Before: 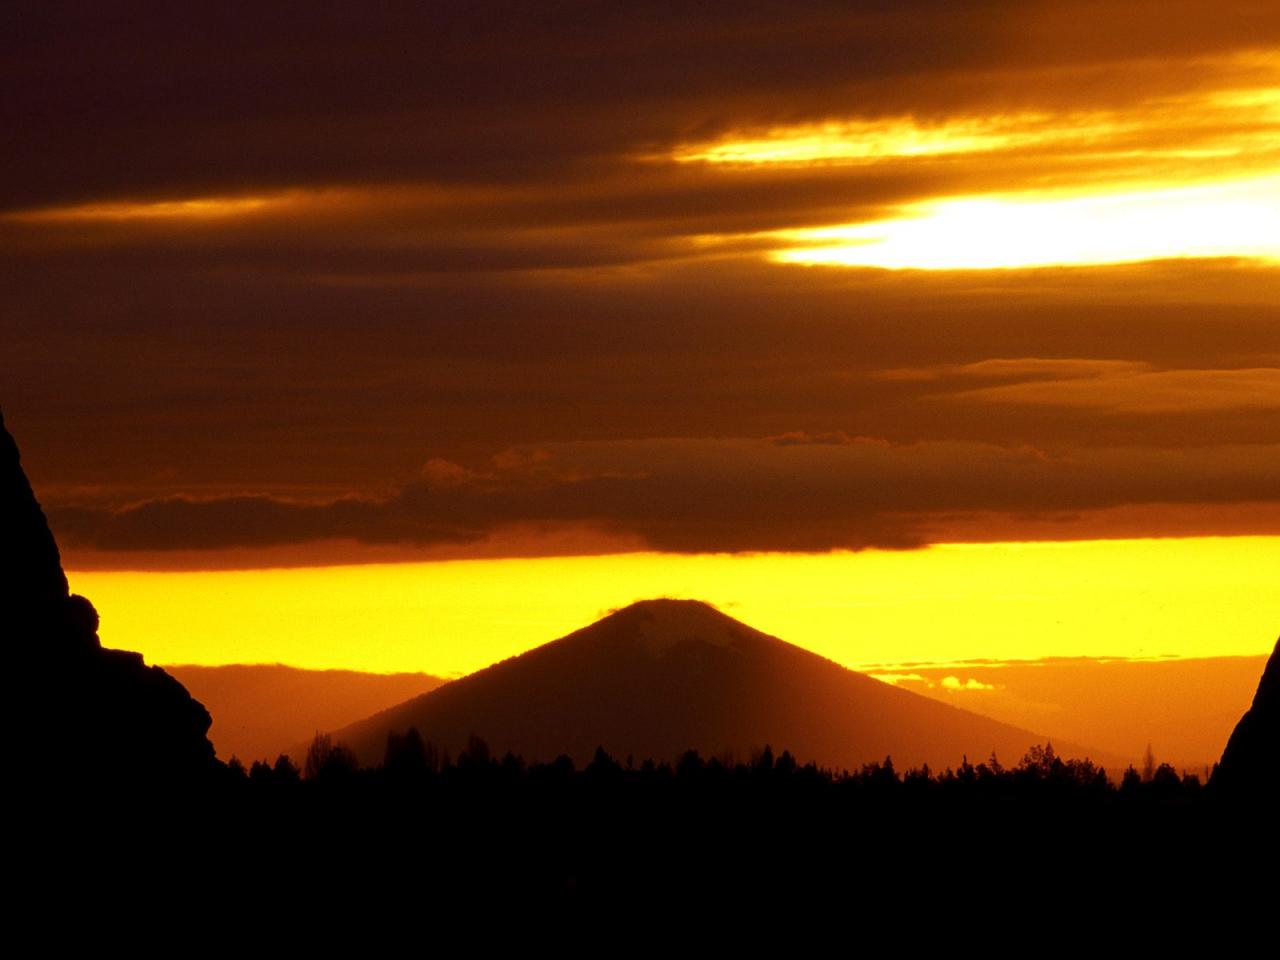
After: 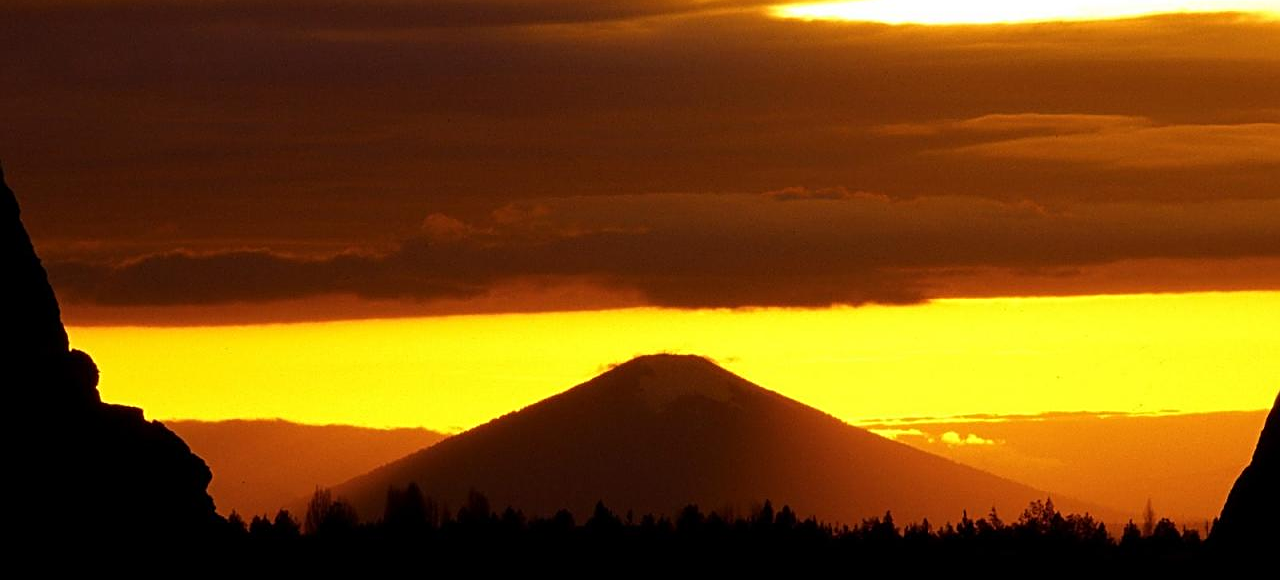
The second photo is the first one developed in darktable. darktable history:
crop and rotate: top 25.533%, bottom 13.979%
sharpen: on, module defaults
